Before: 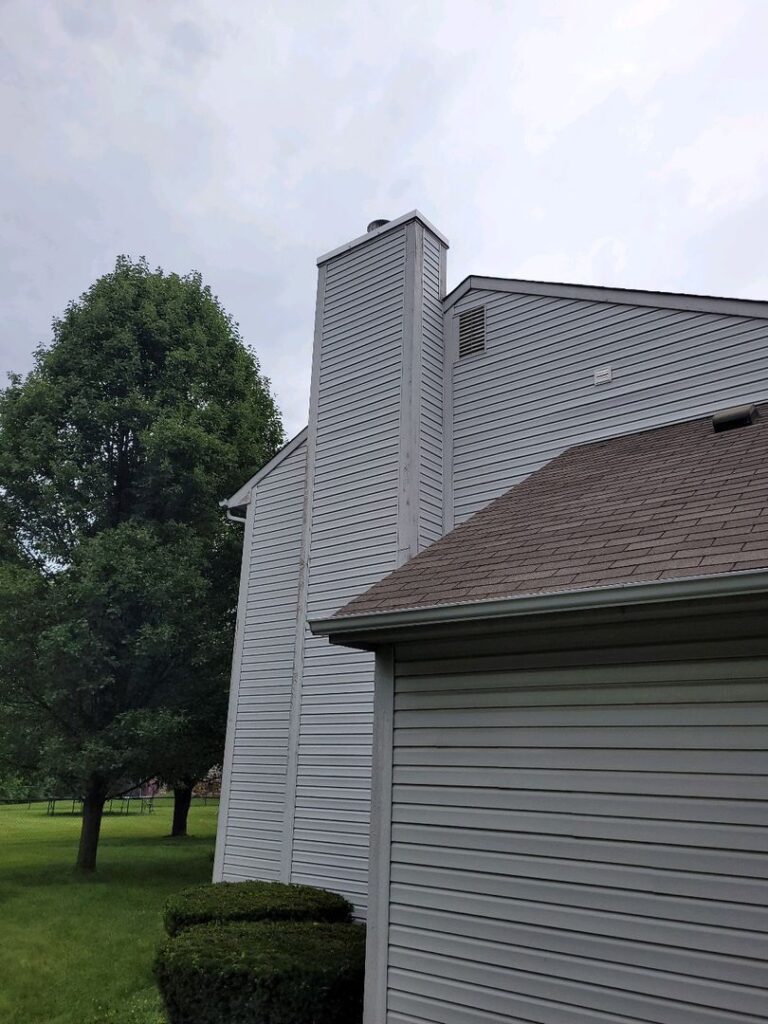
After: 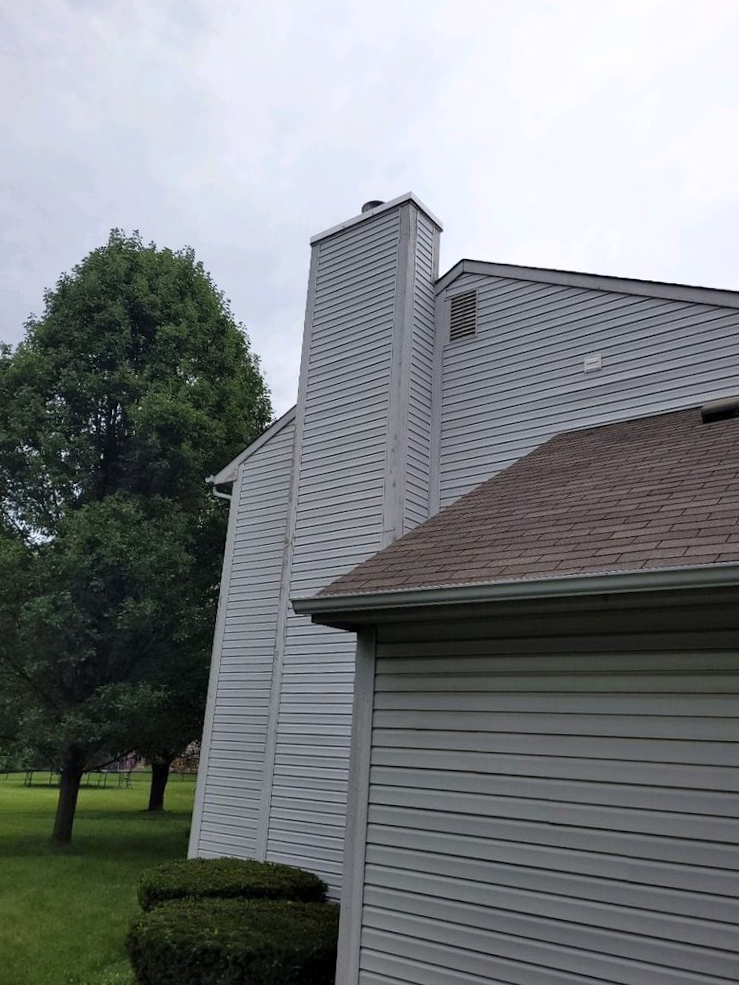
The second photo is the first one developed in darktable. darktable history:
crop and rotate: angle -1.69°
shadows and highlights: shadows 0, highlights 40
